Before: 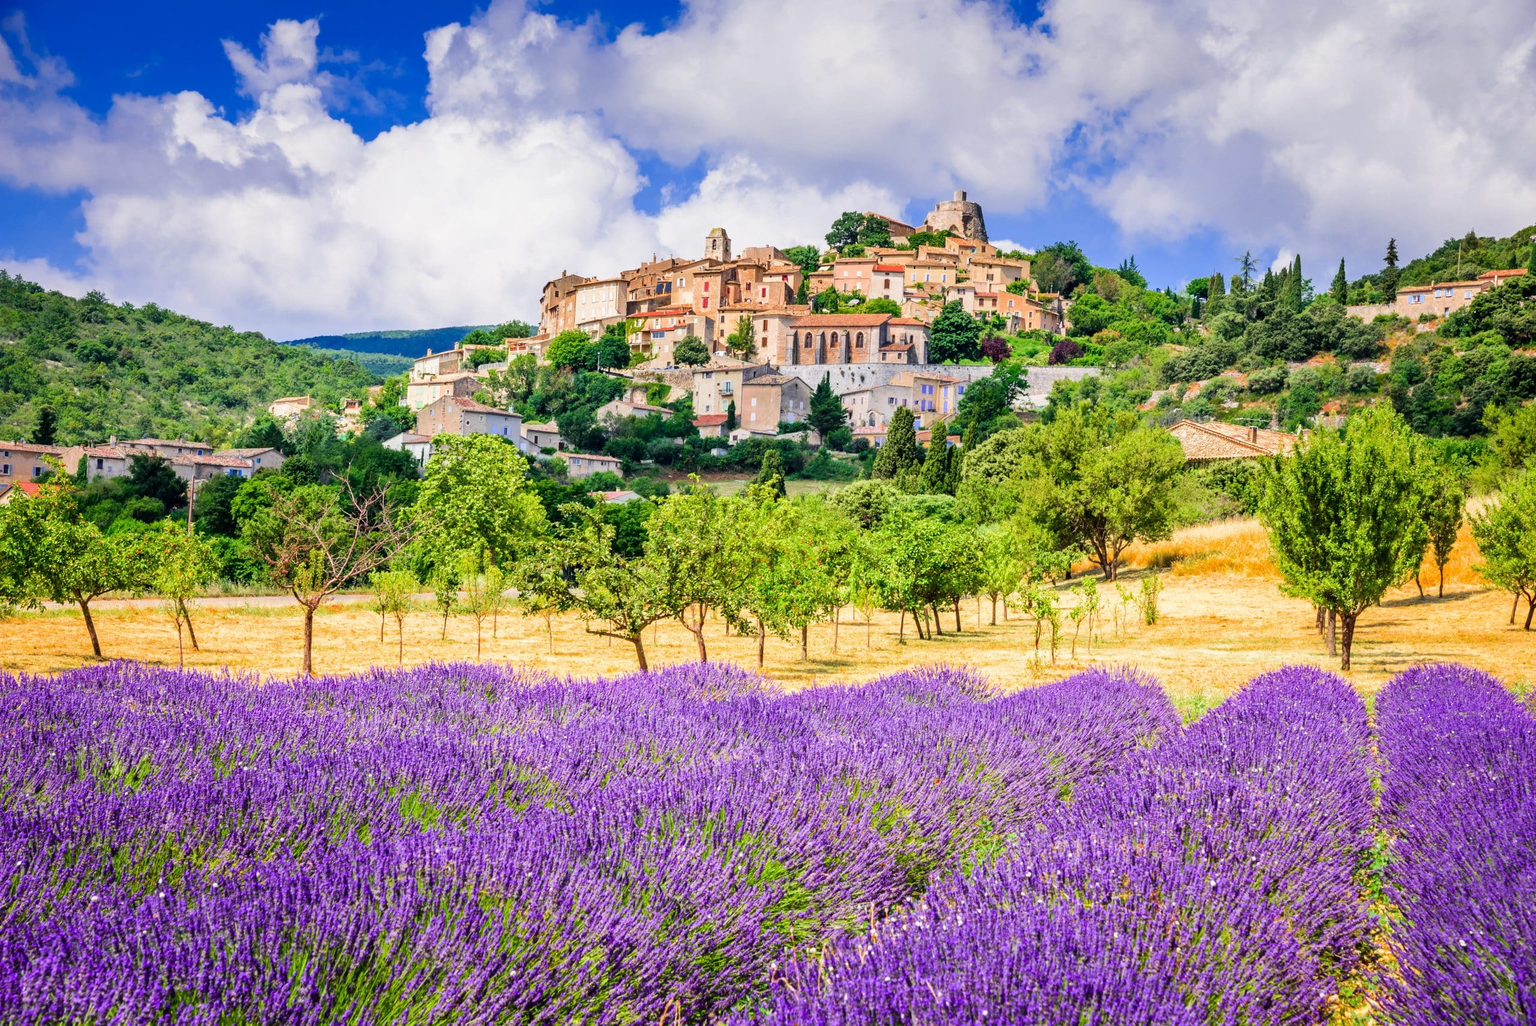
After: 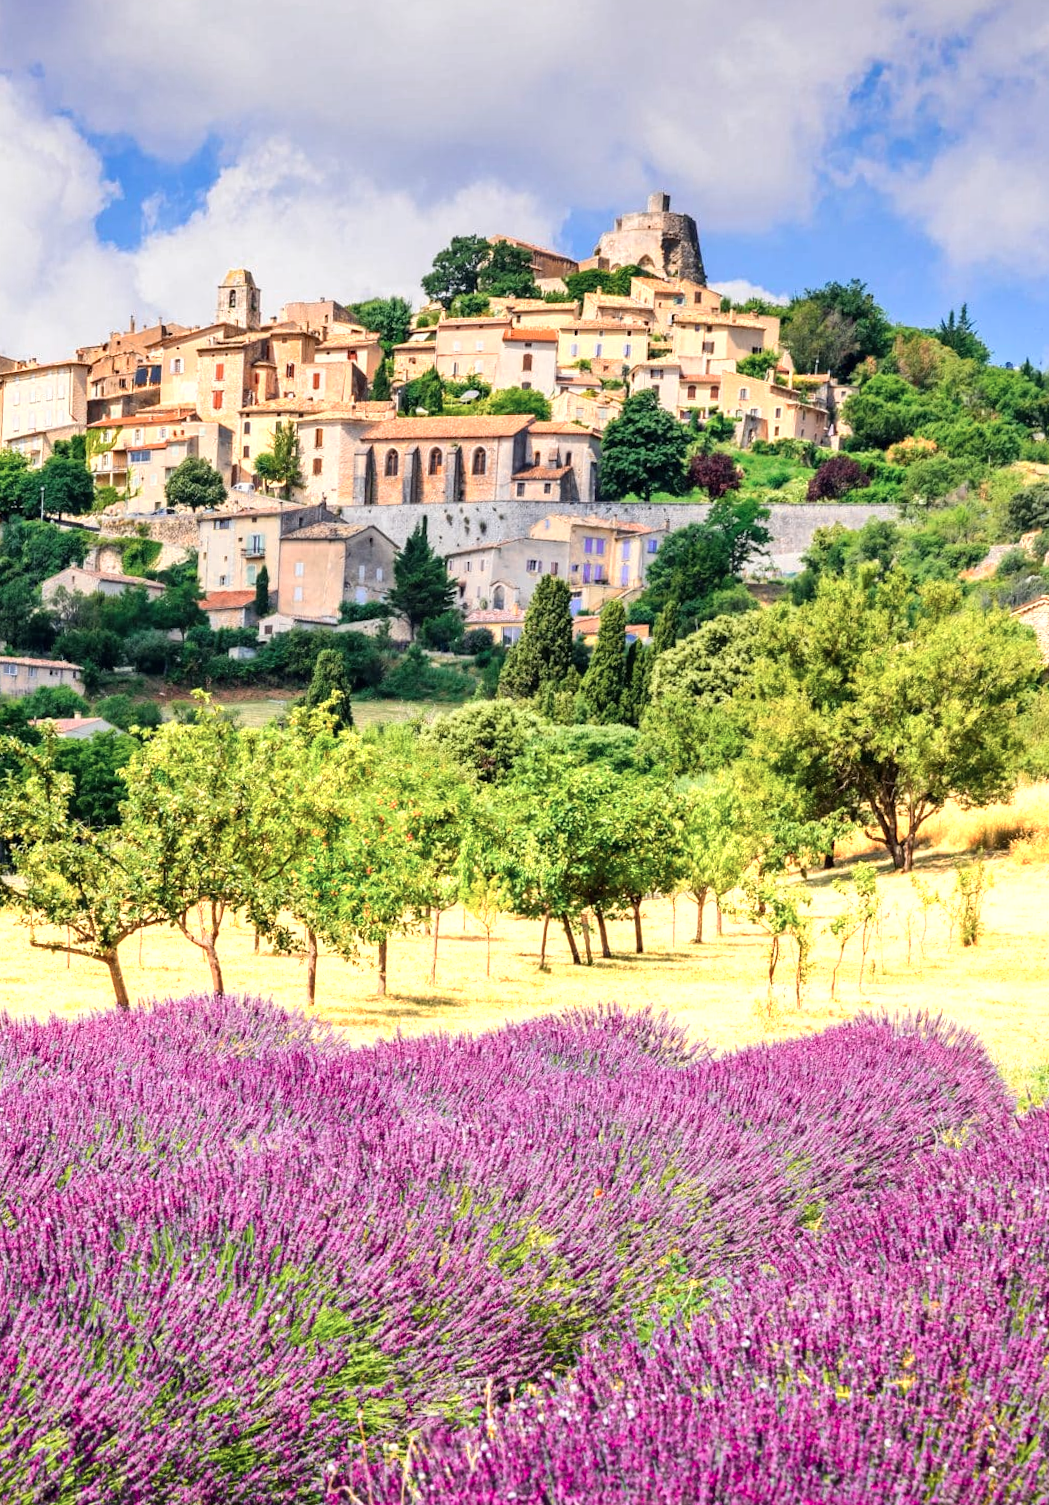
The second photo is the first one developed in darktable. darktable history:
crop: left 33.452%, top 6.025%, right 23.155%
color zones: curves: ch0 [(0.018, 0.548) (0.197, 0.654) (0.425, 0.447) (0.605, 0.658) (0.732, 0.579)]; ch1 [(0.105, 0.531) (0.224, 0.531) (0.386, 0.39) (0.618, 0.456) (0.732, 0.456) (0.956, 0.421)]; ch2 [(0.039, 0.583) (0.215, 0.465) (0.399, 0.544) (0.465, 0.548) (0.614, 0.447) (0.724, 0.43) (0.882, 0.623) (0.956, 0.632)]
rotate and perspective: rotation 0.062°, lens shift (vertical) 0.115, lens shift (horizontal) -0.133, crop left 0.047, crop right 0.94, crop top 0.061, crop bottom 0.94
